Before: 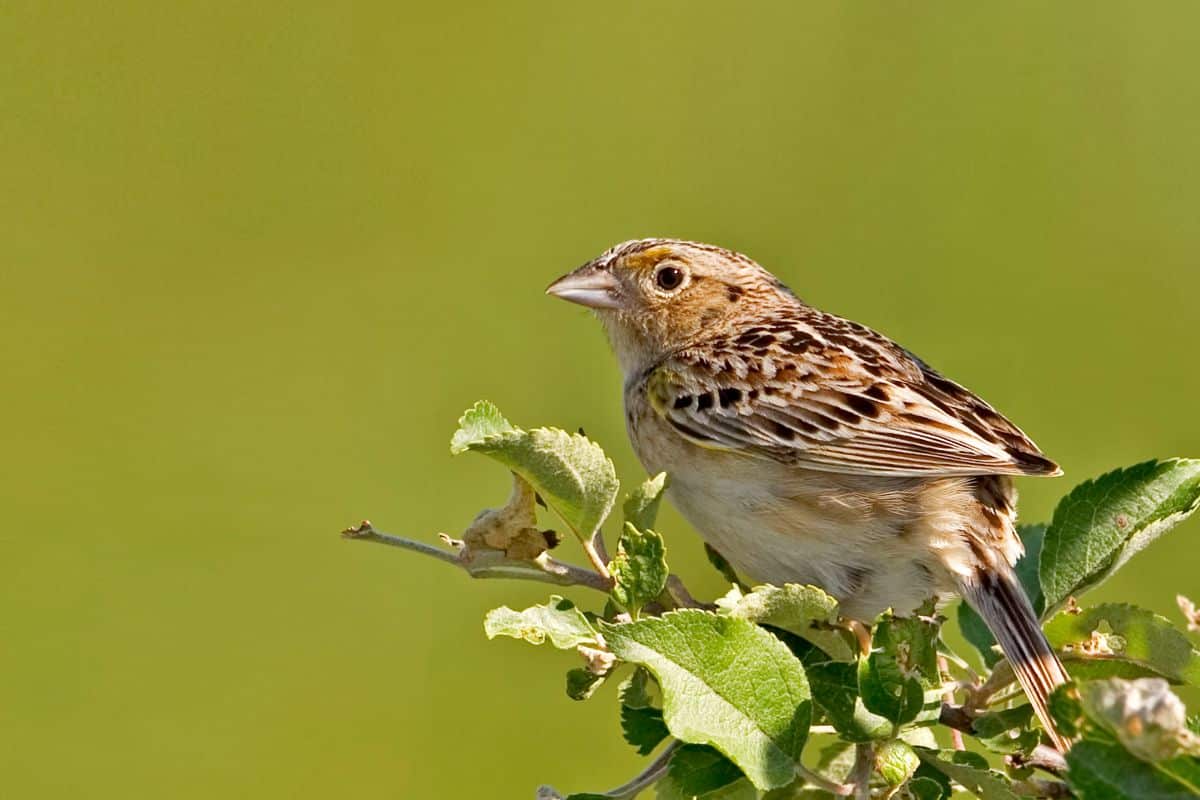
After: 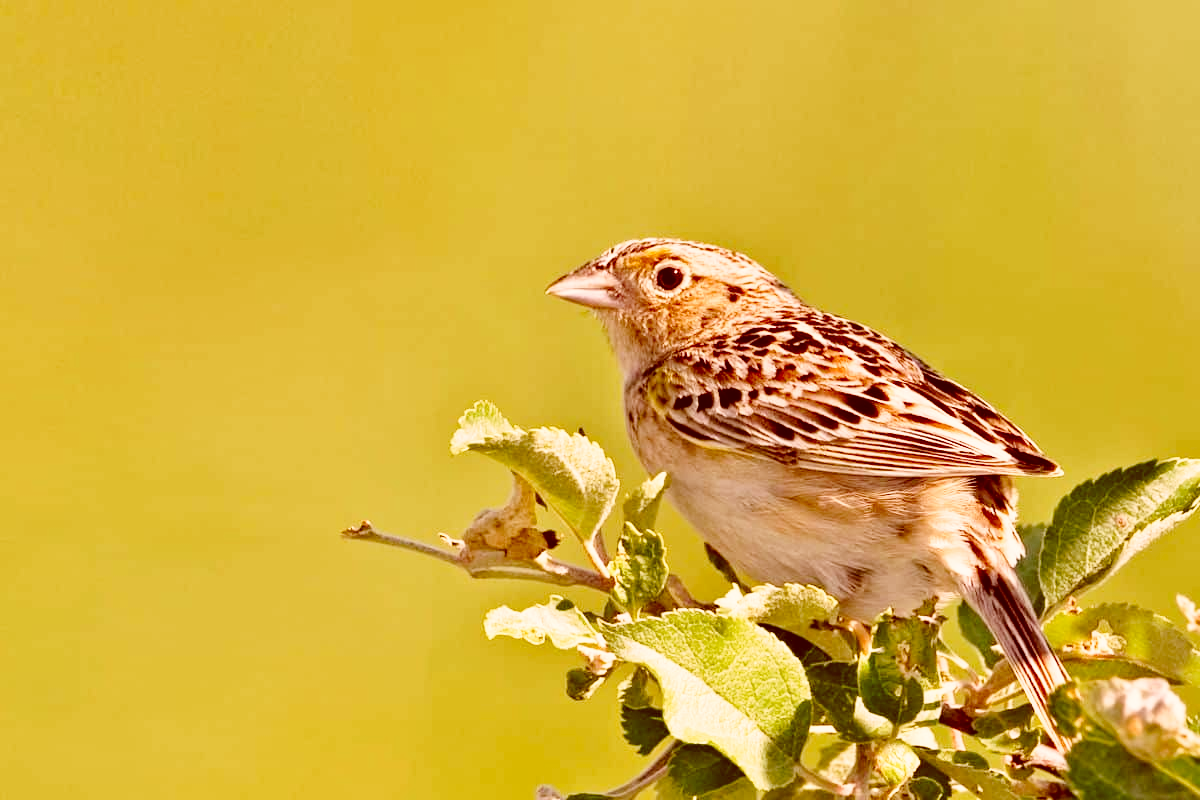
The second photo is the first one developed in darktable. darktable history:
color correction: highlights a* 9.33, highlights b* 8.81, shadows a* 39.24, shadows b* 39.99, saturation 0.824
base curve: curves: ch0 [(0, 0) (0.028, 0.03) (0.121, 0.232) (0.46, 0.748) (0.859, 0.968) (1, 1)], preserve colors none
